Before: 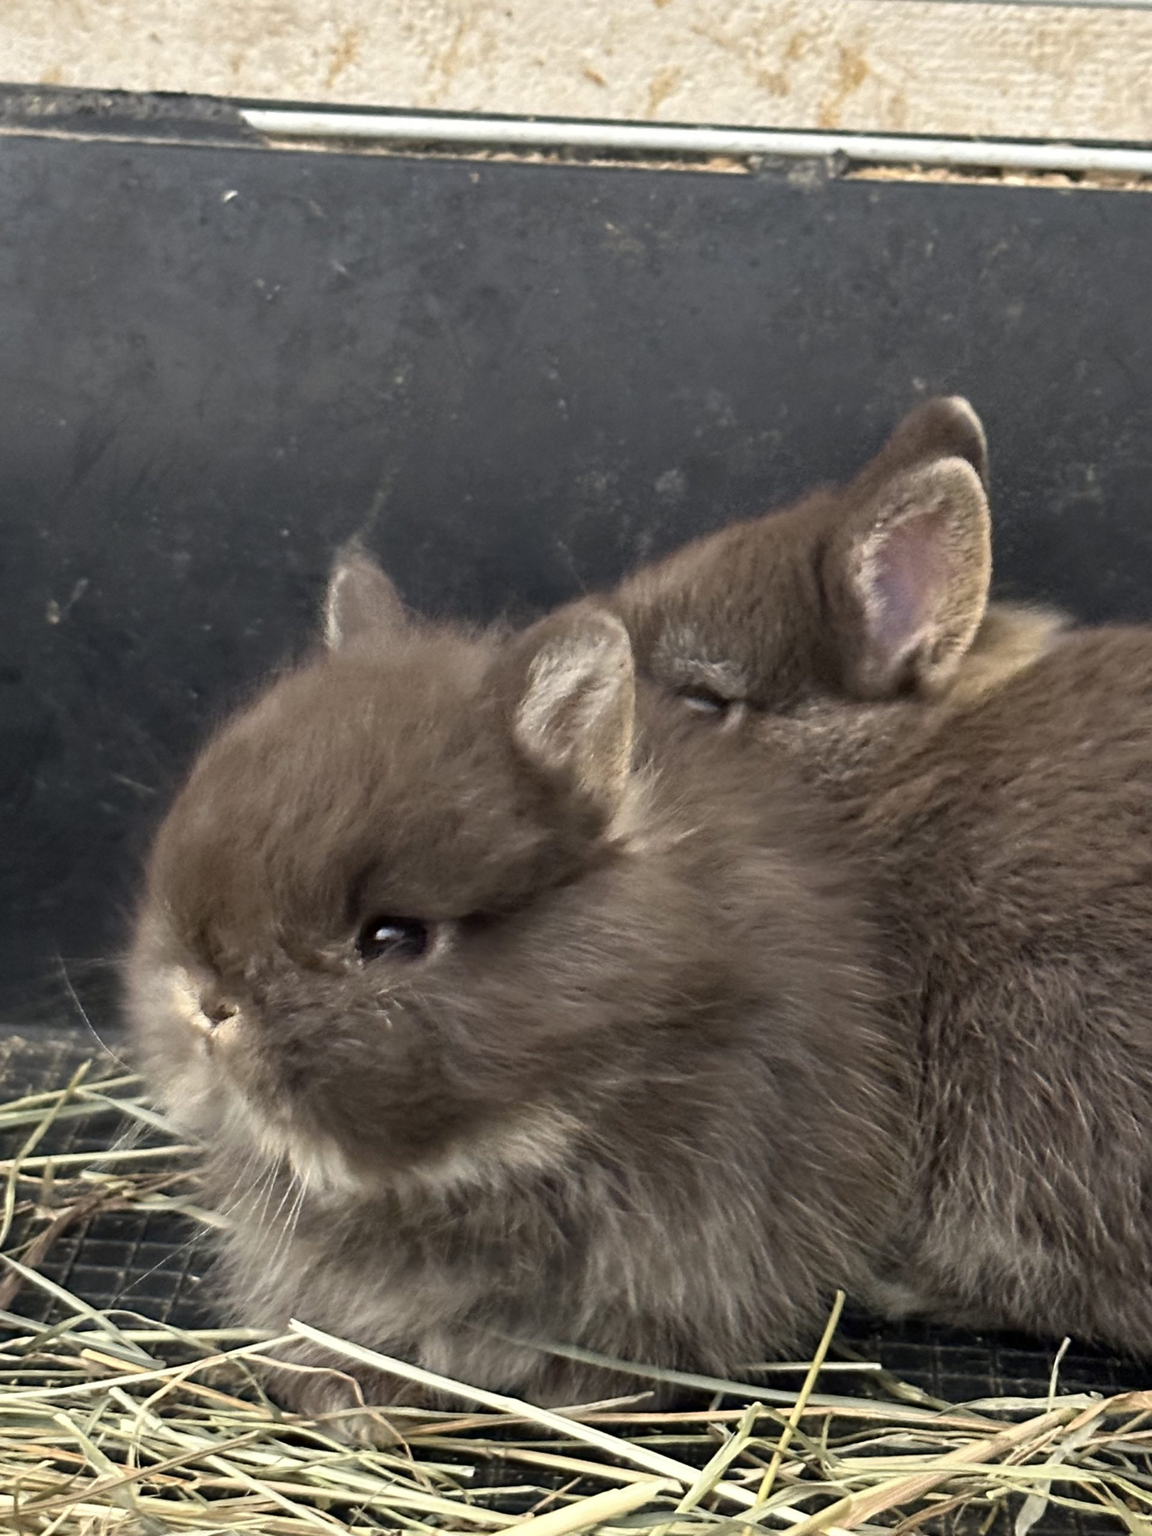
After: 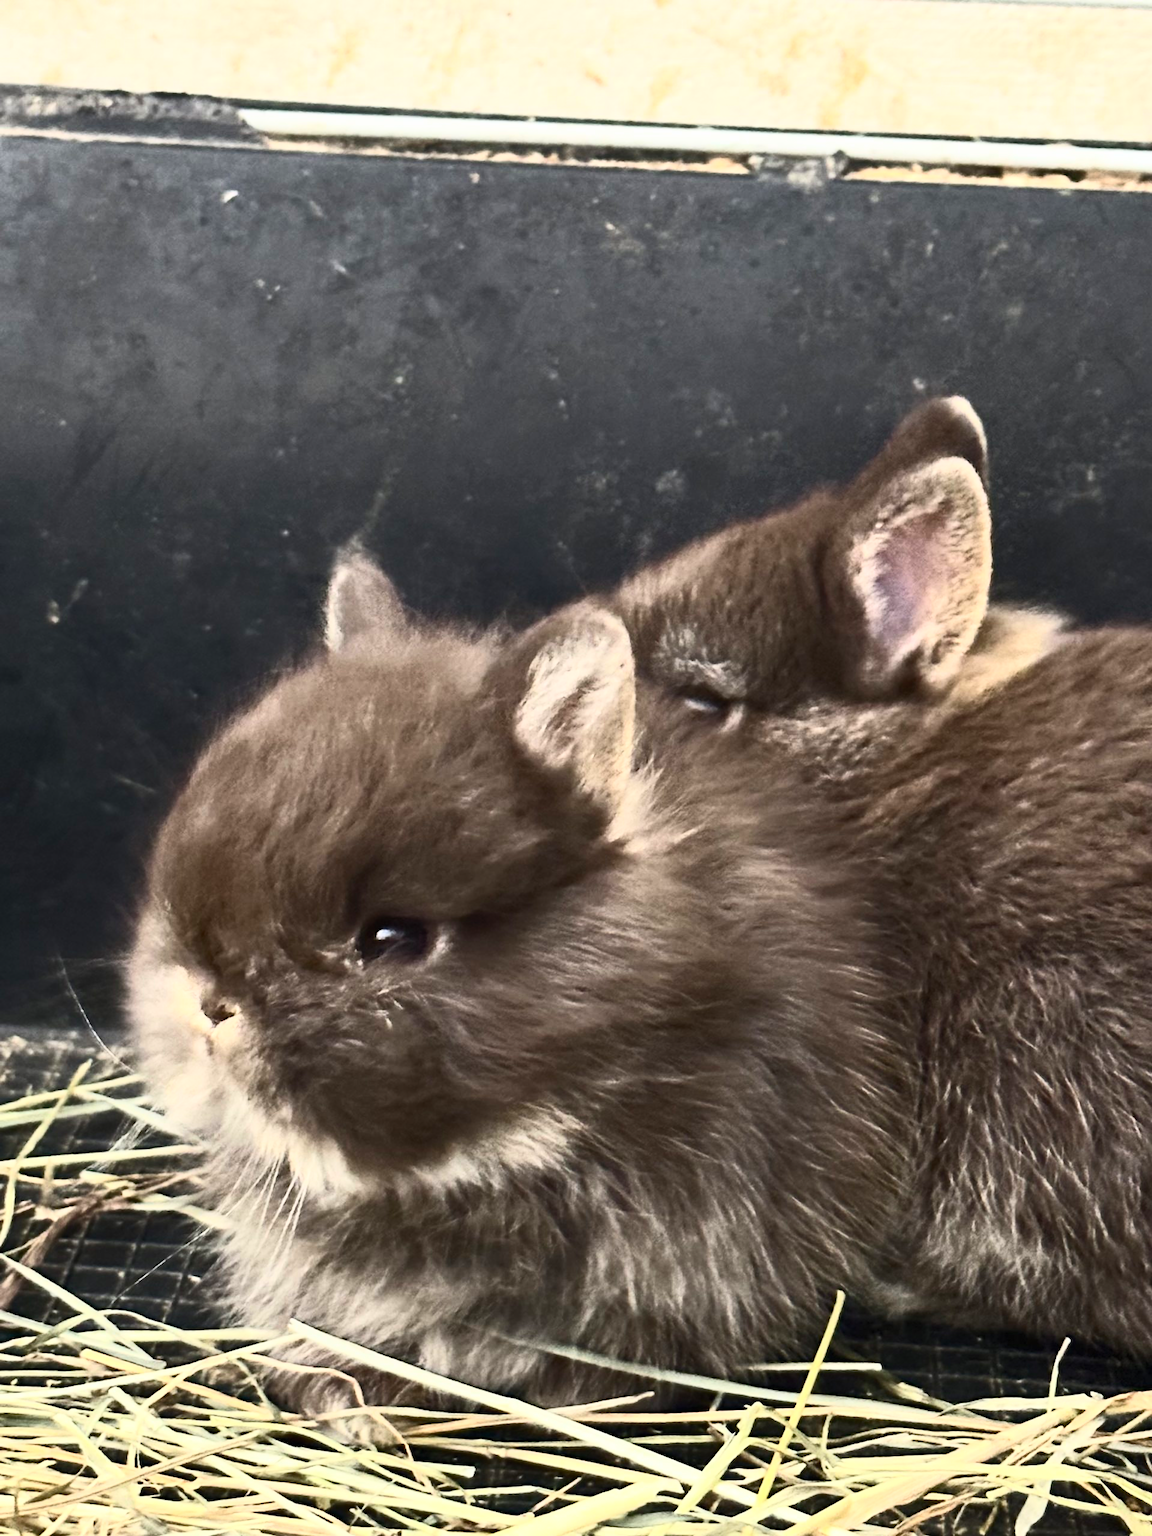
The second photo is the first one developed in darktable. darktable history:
local contrast: mode bilateral grid, contrast 100, coarseness 100, detail 91%, midtone range 0.2
contrast brightness saturation: contrast 0.62, brightness 0.34, saturation 0.14
